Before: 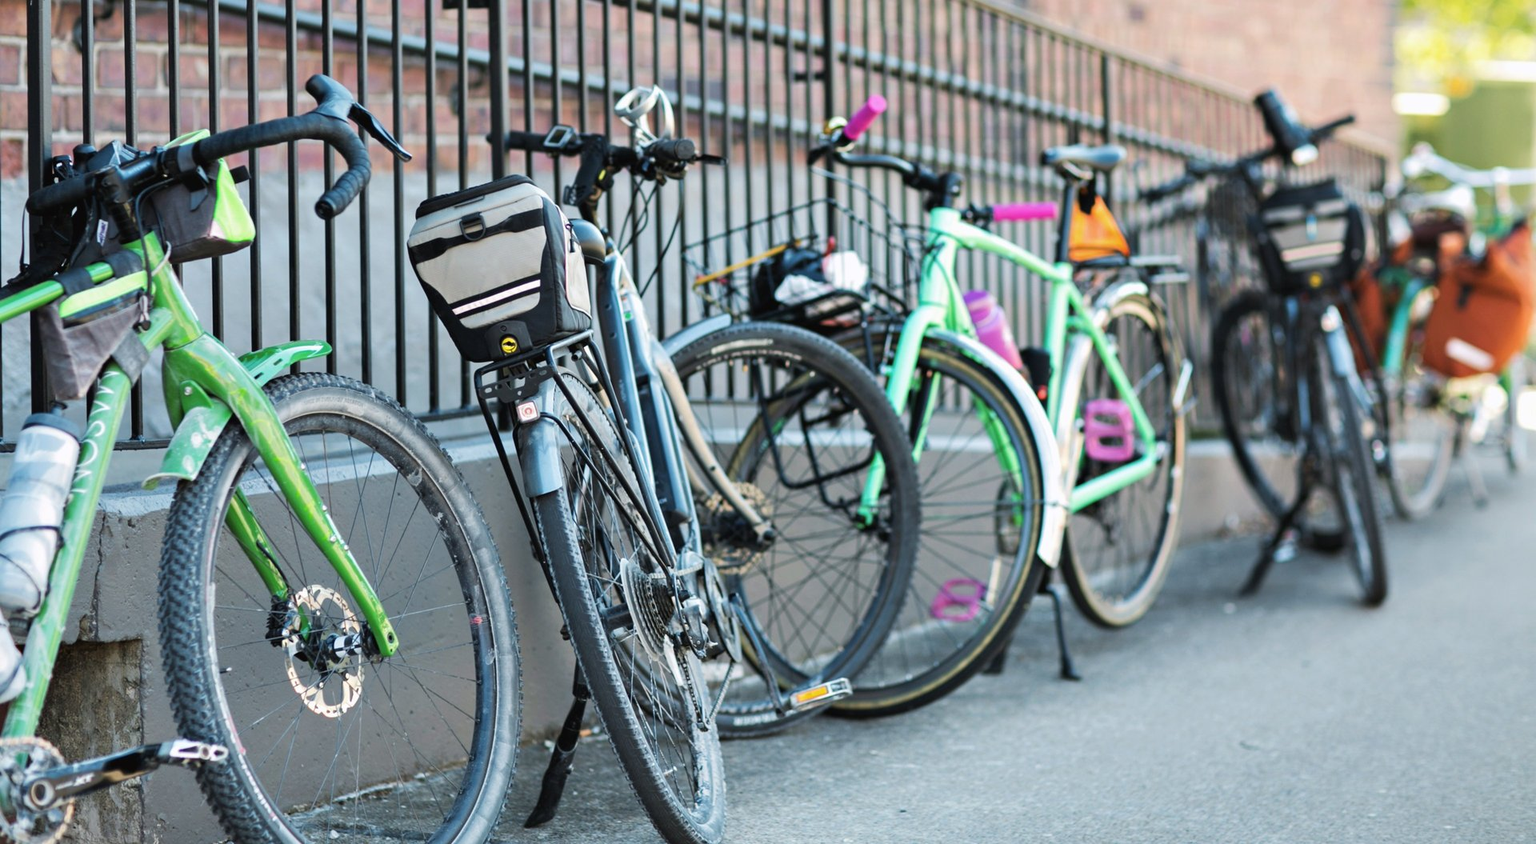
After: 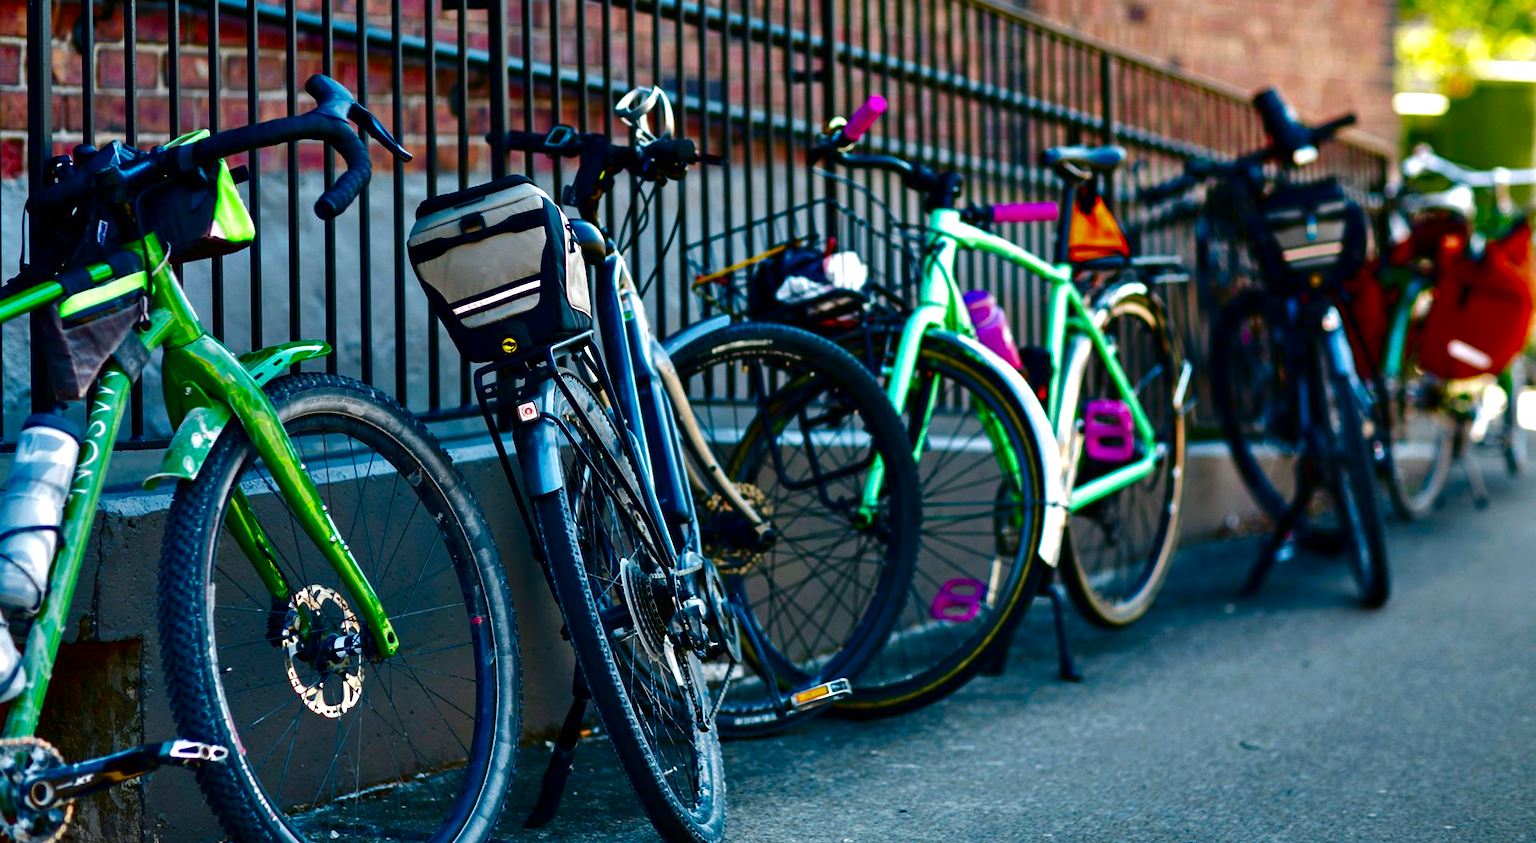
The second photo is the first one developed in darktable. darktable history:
exposure: exposure 0.201 EV, compensate highlight preservation false
shadows and highlights: shadows 33.93, highlights -35.18, soften with gaussian
crop: bottom 0.057%
contrast brightness saturation: brightness -0.995, saturation 0.982
